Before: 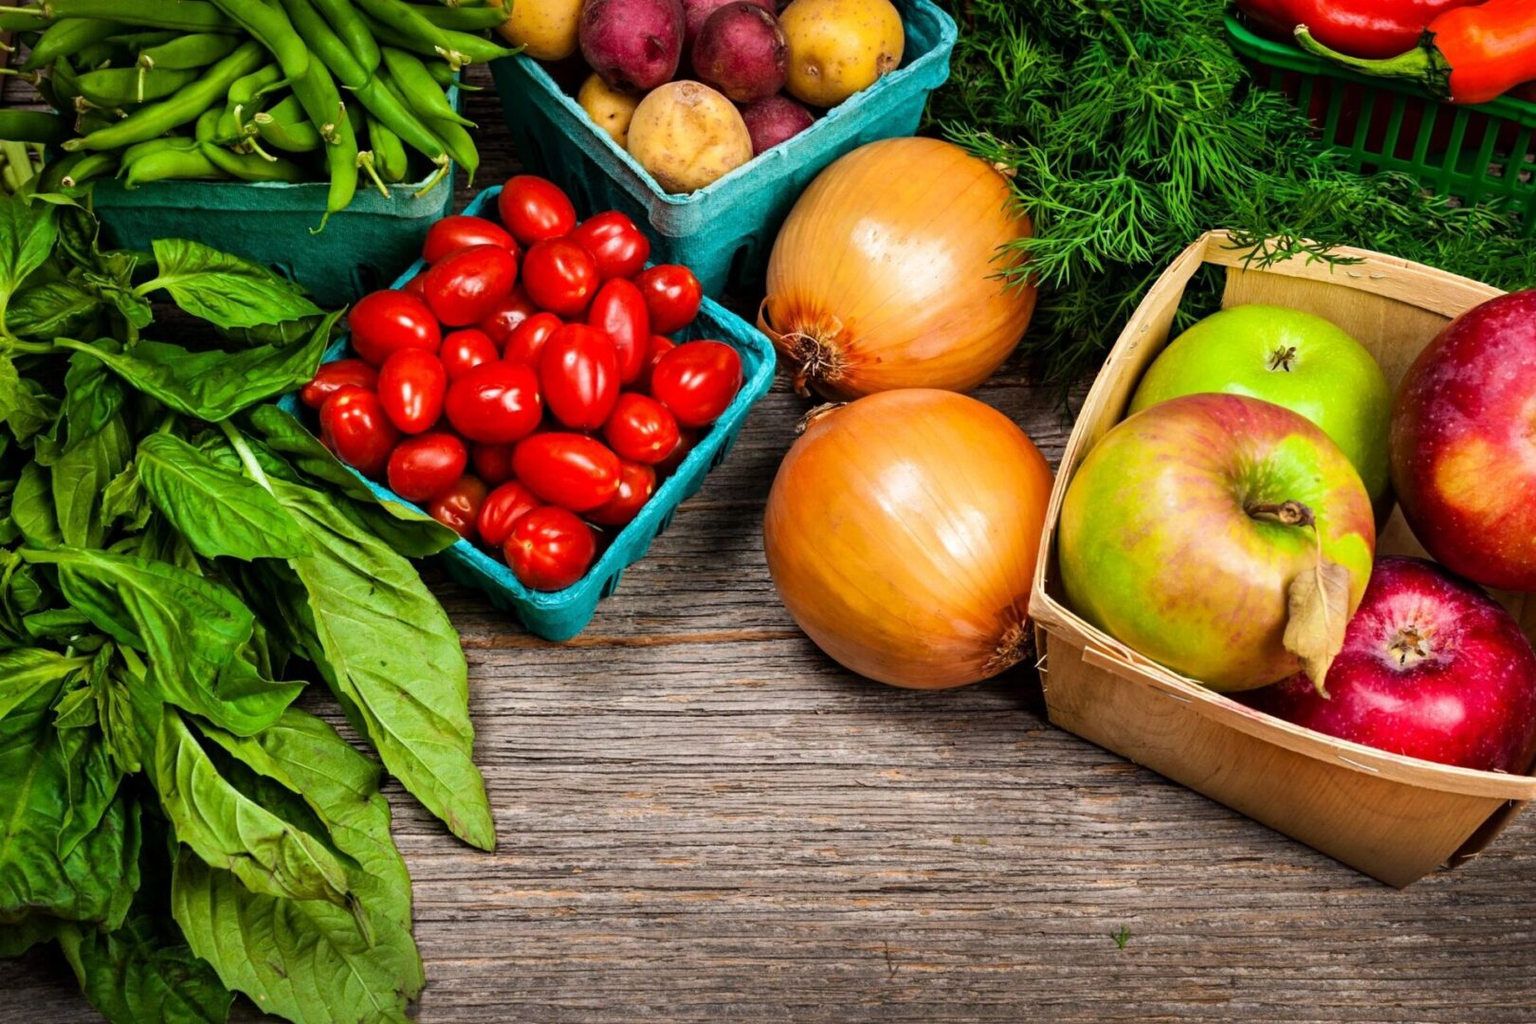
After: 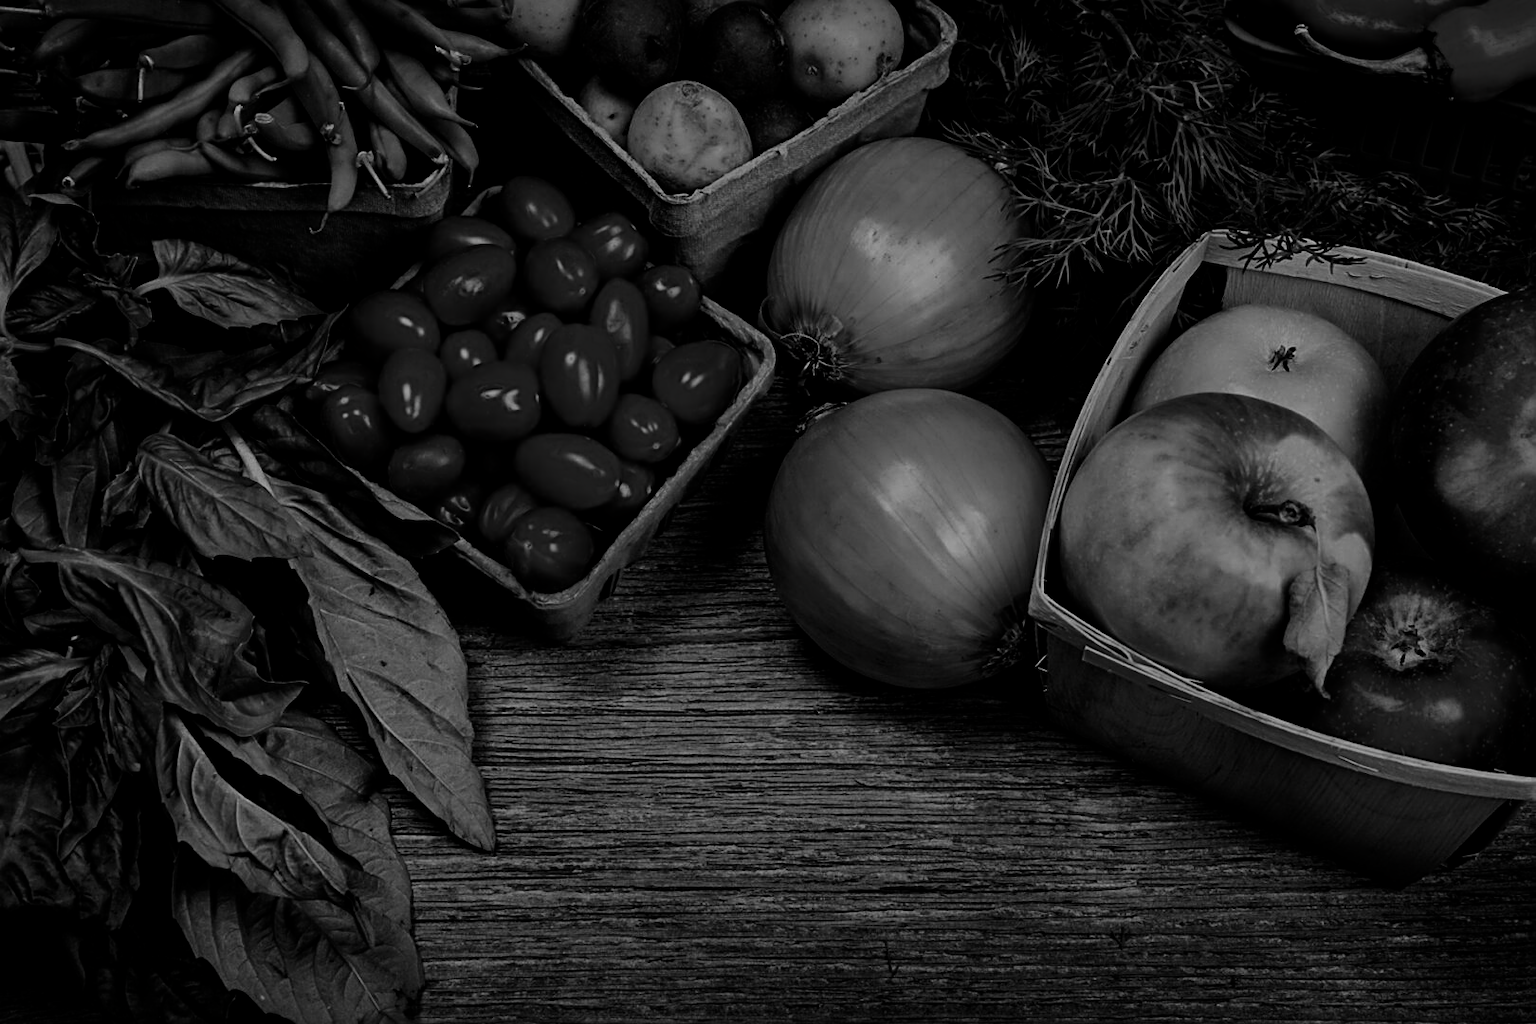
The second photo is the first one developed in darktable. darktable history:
filmic rgb: black relative exposure -7.65 EV, white relative exposure 4.56 EV, hardness 3.61, contrast 1.05
contrast brightness saturation: contrast 0.021, brightness -0.984, saturation -0.998
color balance rgb: shadows lift › luminance -20.204%, perceptual saturation grading › global saturation 34.932%, perceptual saturation grading › highlights -29.801%, perceptual saturation grading › shadows 34.713%, global vibrance 20%
sharpen: on, module defaults
